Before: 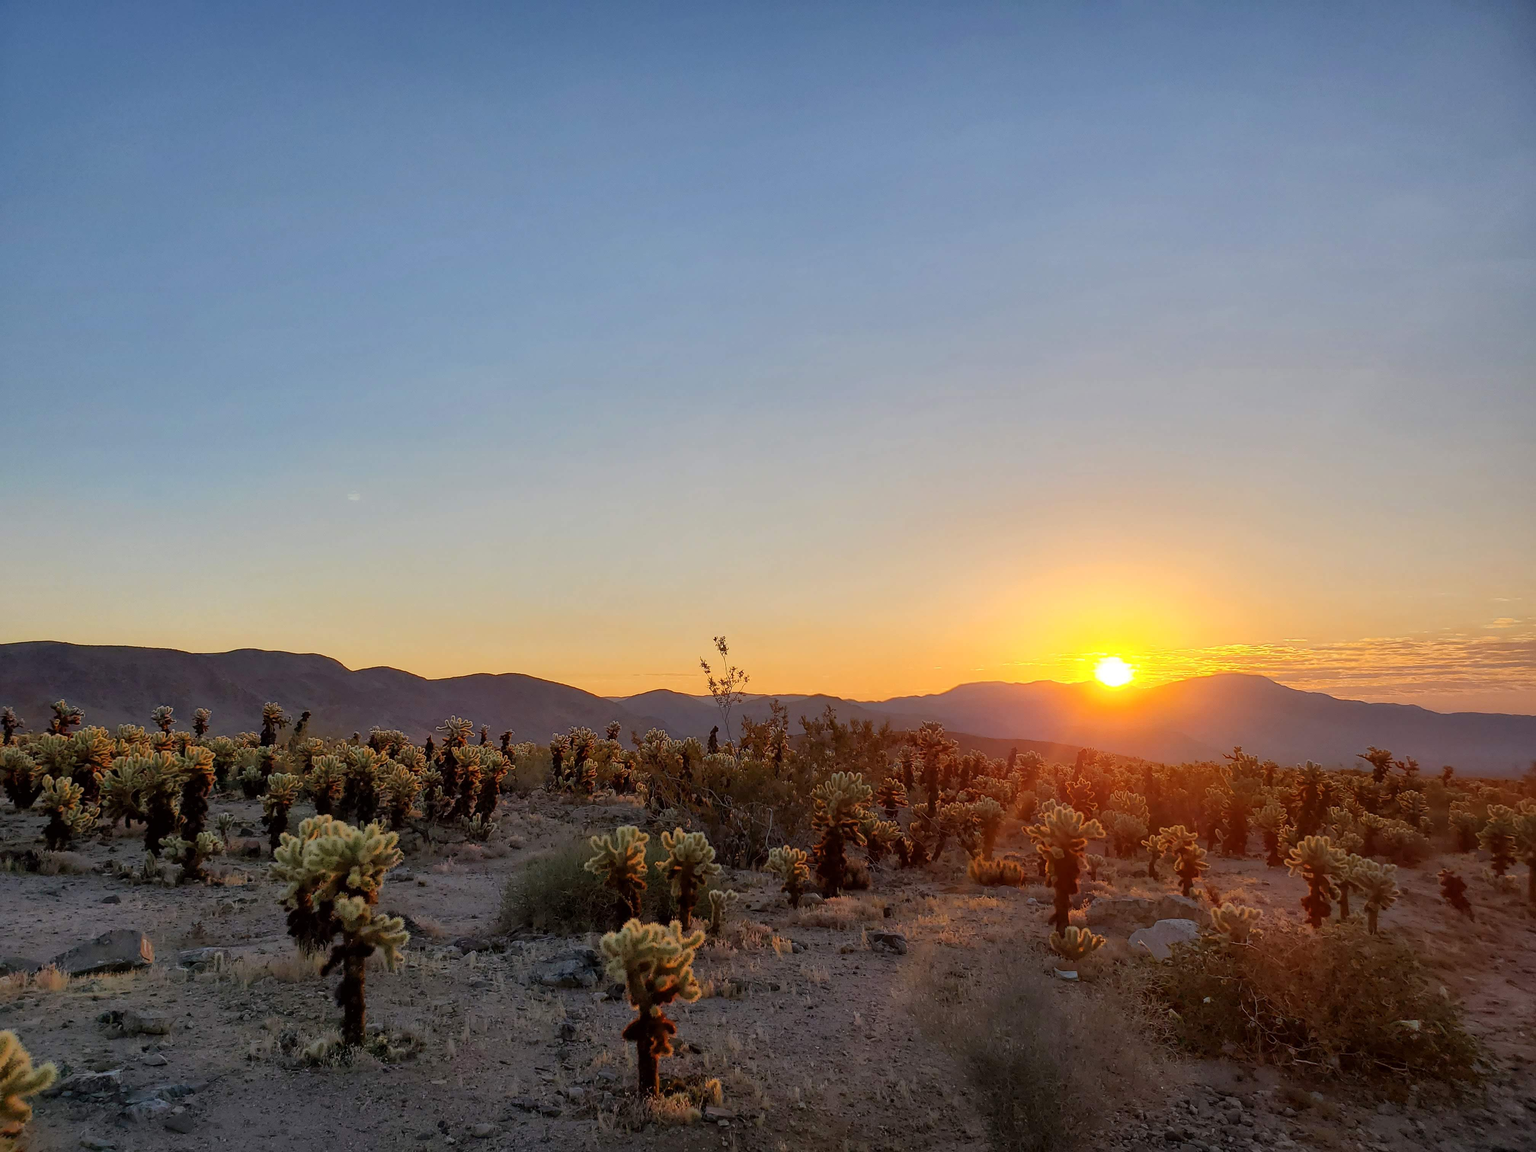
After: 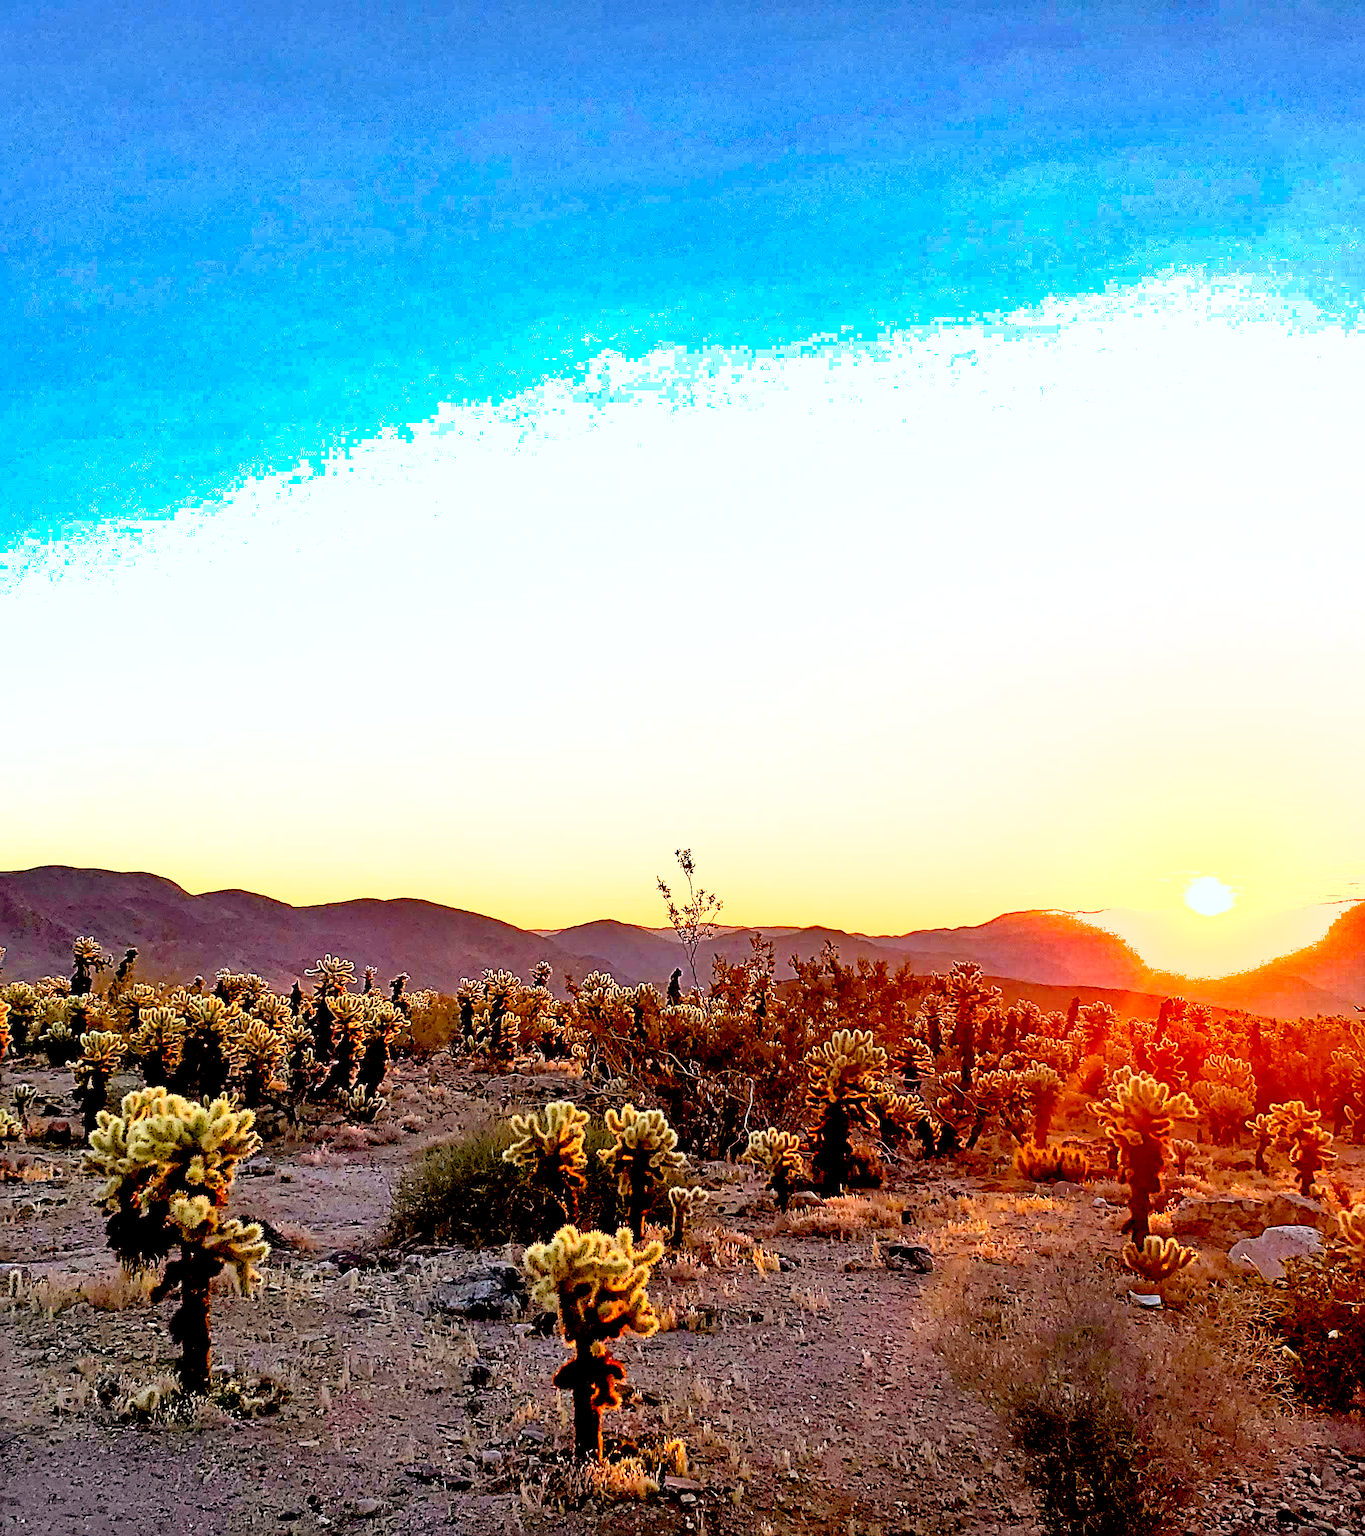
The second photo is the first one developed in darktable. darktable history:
sharpen: radius 4
crop and rotate: left 13.537%, right 19.796%
haze removal: strength 0.29, distance 0.25, compatibility mode true, adaptive false
exposure: black level correction 0.016, exposure 1.774 EV, compensate highlight preservation false
rgb levels: mode RGB, independent channels, levels [[0, 0.5, 1], [0, 0.521, 1], [0, 0.536, 1]]
shadows and highlights: radius 108.52, shadows 40.68, highlights -72.88, low approximation 0.01, soften with gaussian
